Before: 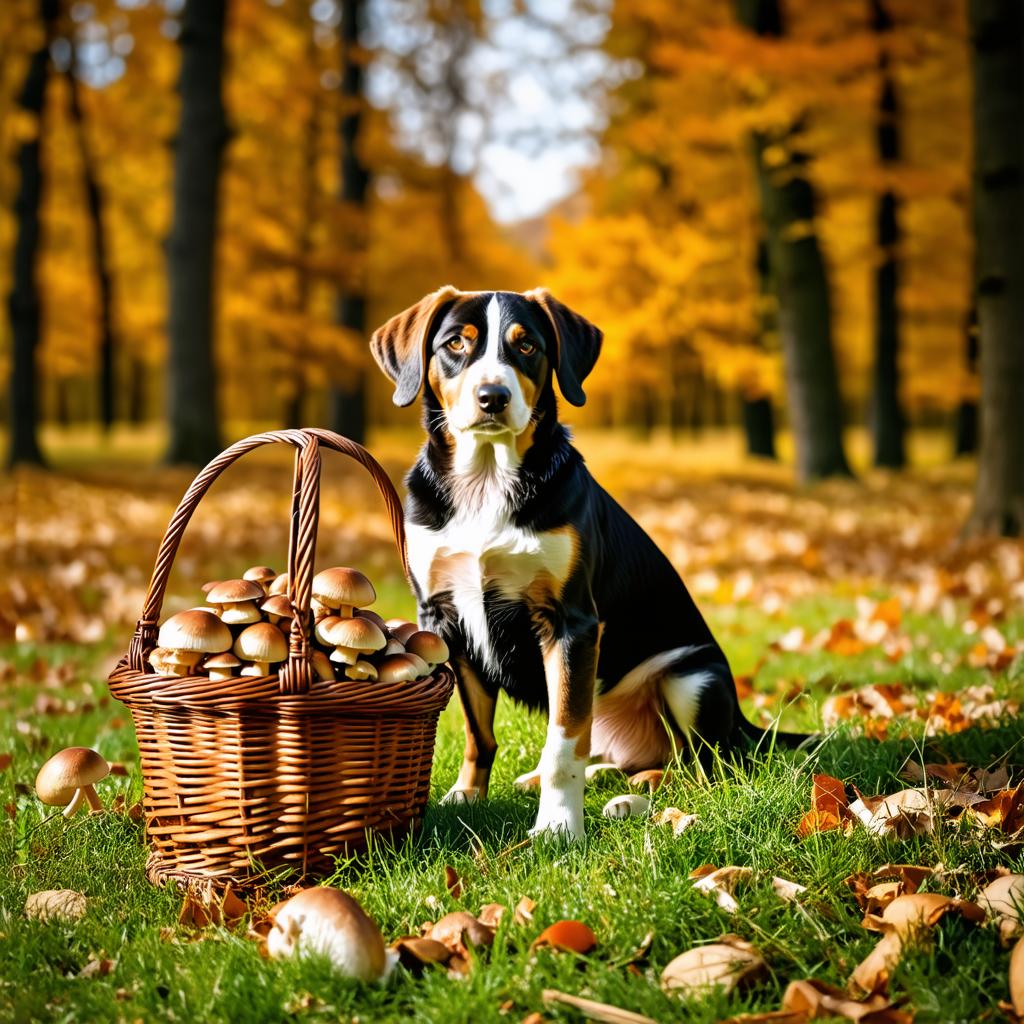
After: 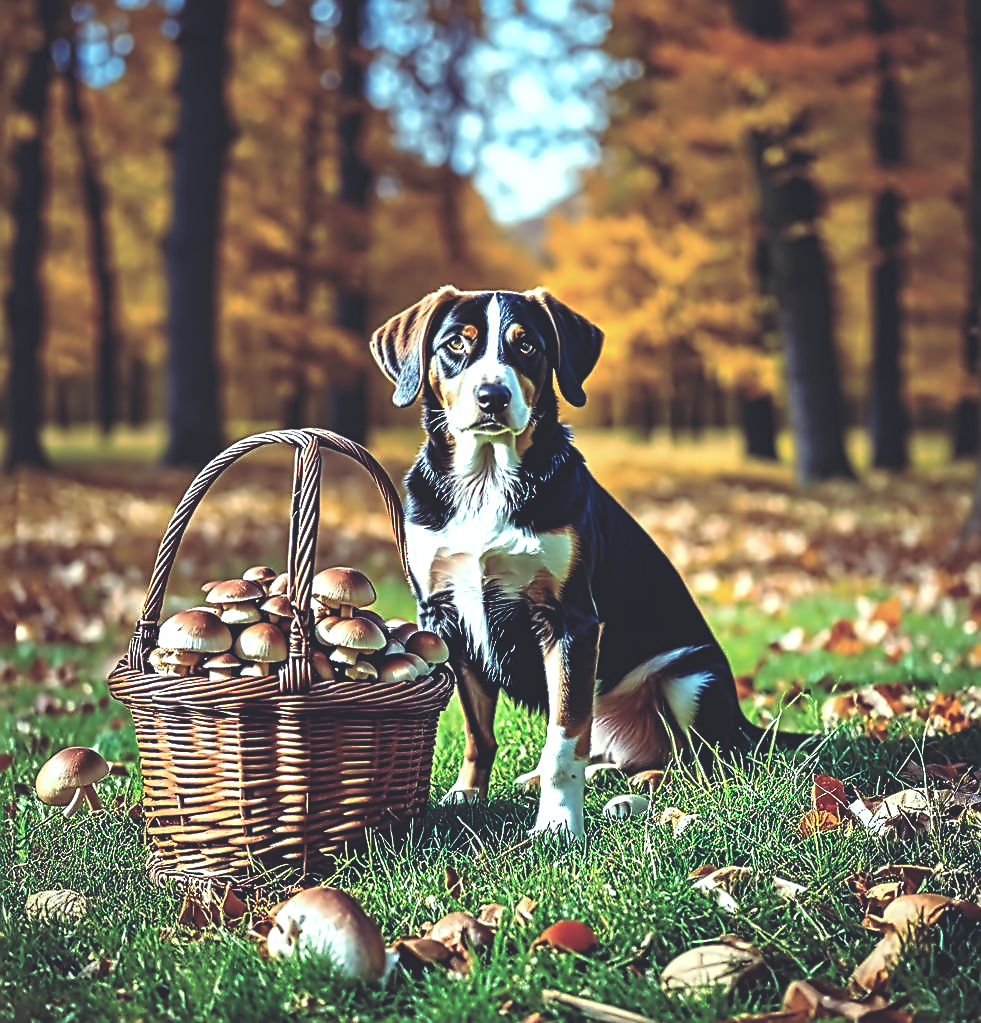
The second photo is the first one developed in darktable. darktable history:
contrast equalizer: y [[0.5, 0.5, 0.5, 0.515, 0.749, 0.84], [0.5 ×6], [0.5 ×6], [0, 0, 0, 0.001, 0.067, 0.262], [0 ×6]]
rgb levels: levels [[0.01, 0.419, 0.839], [0, 0.5, 1], [0, 0.5, 1]]
rgb curve: curves: ch0 [(0, 0.186) (0.314, 0.284) (0.576, 0.466) (0.805, 0.691) (0.936, 0.886)]; ch1 [(0, 0.186) (0.314, 0.284) (0.581, 0.534) (0.771, 0.746) (0.936, 0.958)]; ch2 [(0, 0.216) (0.275, 0.39) (1, 1)], mode RGB, independent channels, compensate middle gray true, preserve colors none
sharpen: on, module defaults
crop: right 4.126%, bottom 0.031%
contrast brightness saturation: contrast 0.05
